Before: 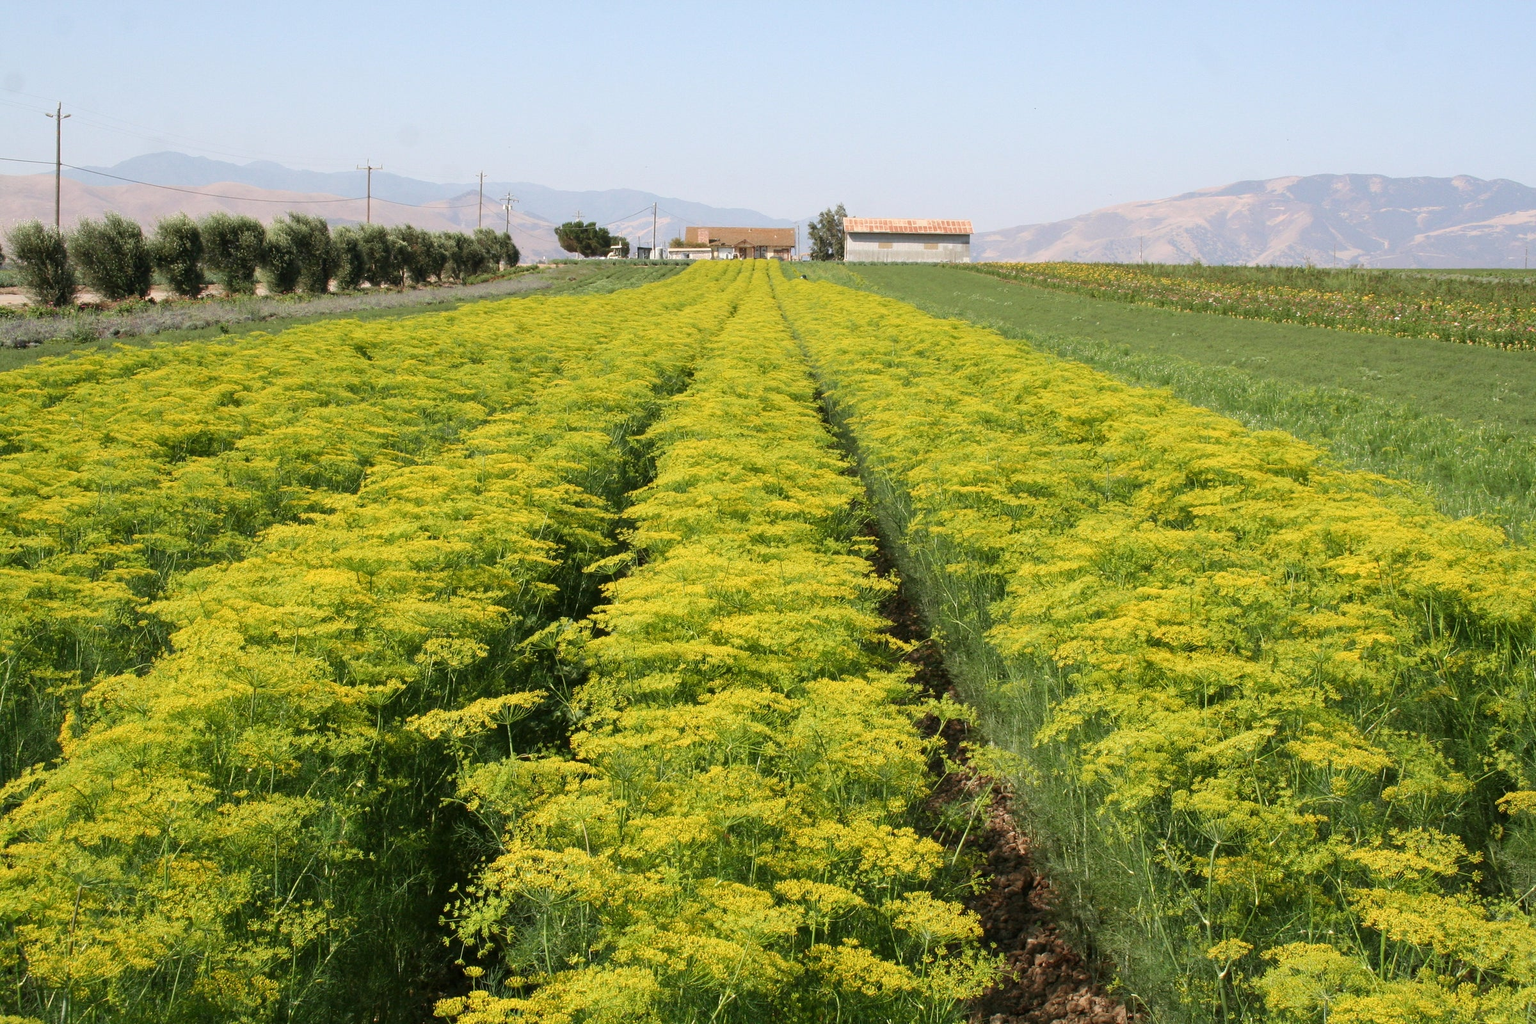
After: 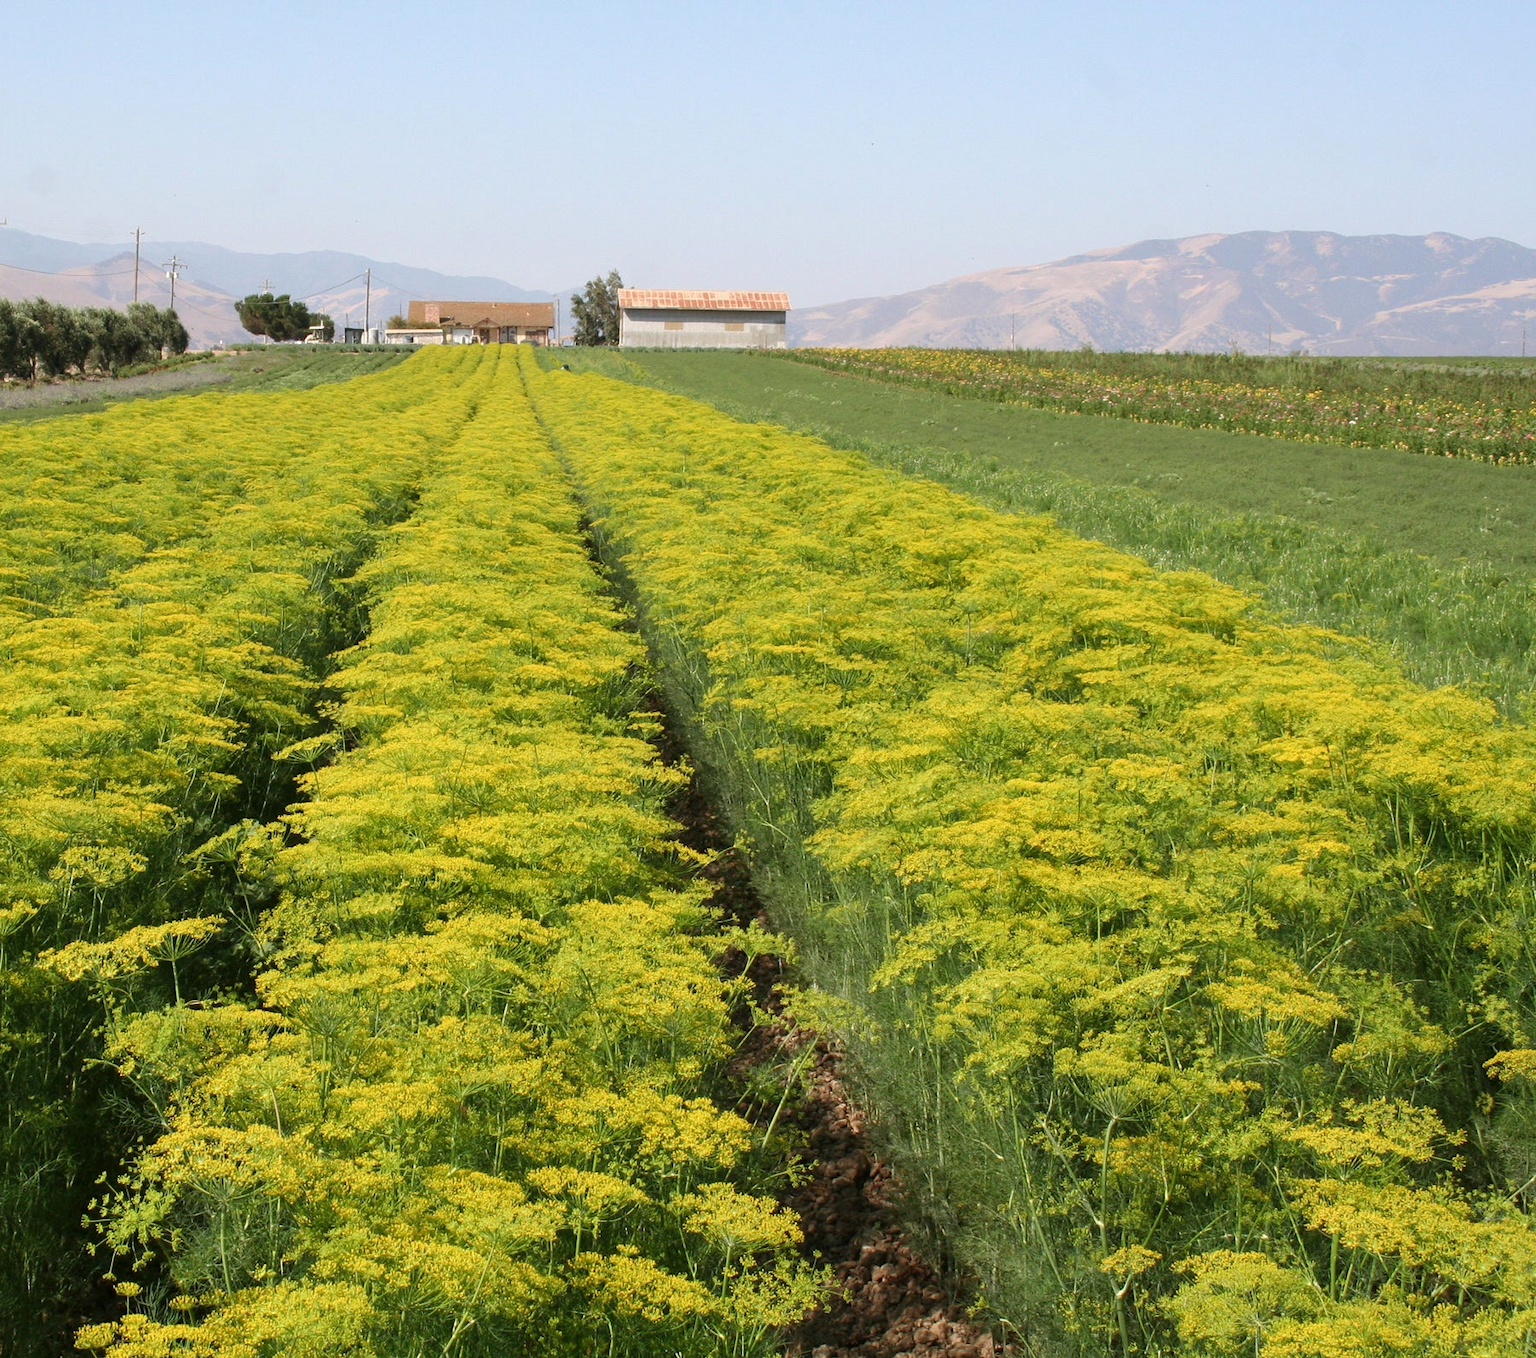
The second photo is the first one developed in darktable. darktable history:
crop and rotate: left 24.6%
base curve: curves: ch0 [(0, 0) (0.472, 0.455) (1, 1)], preserve colors none
